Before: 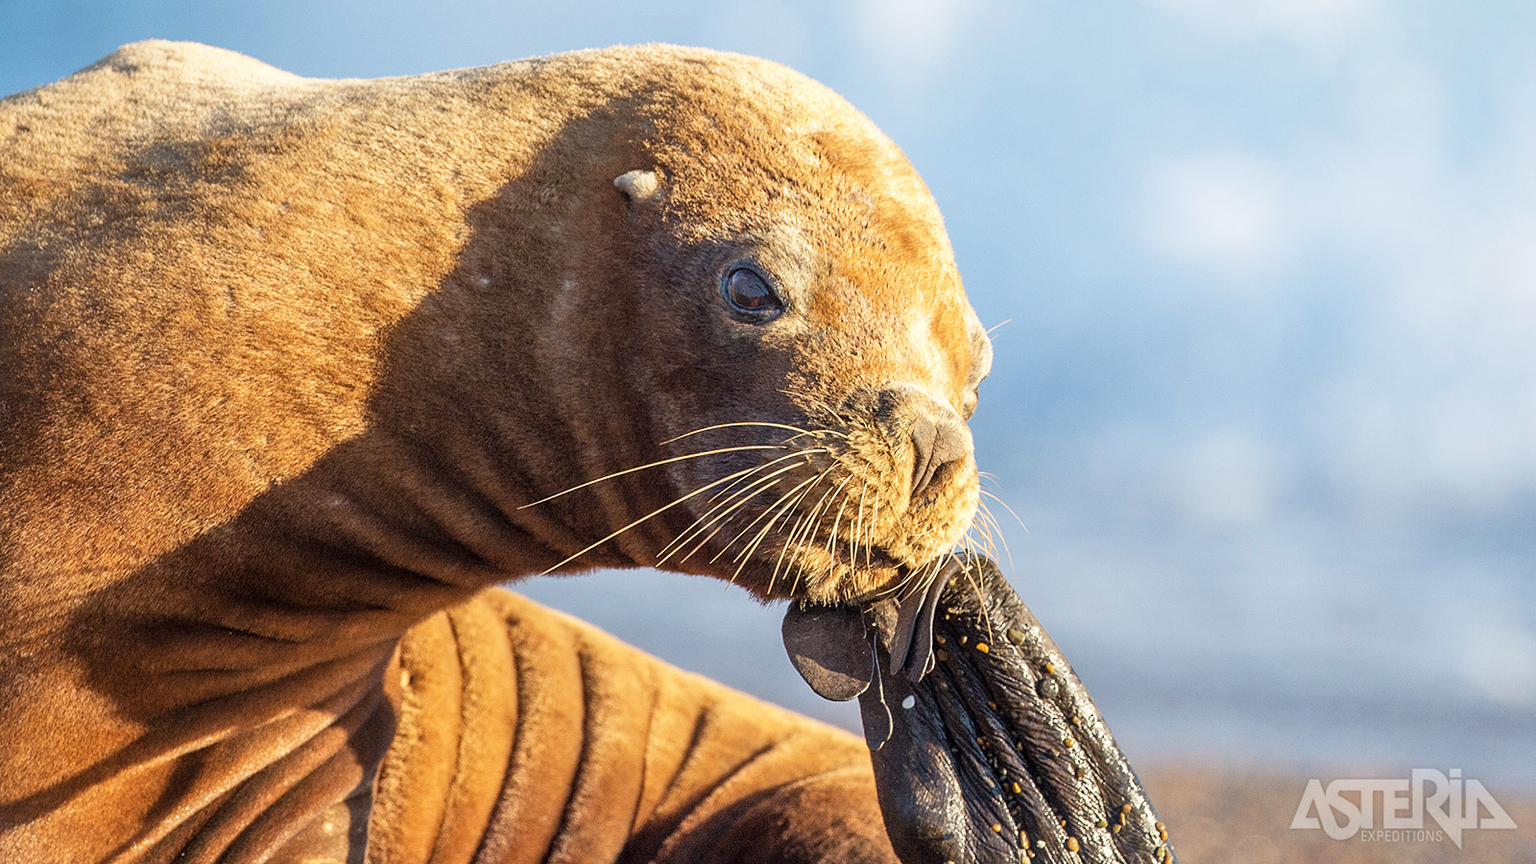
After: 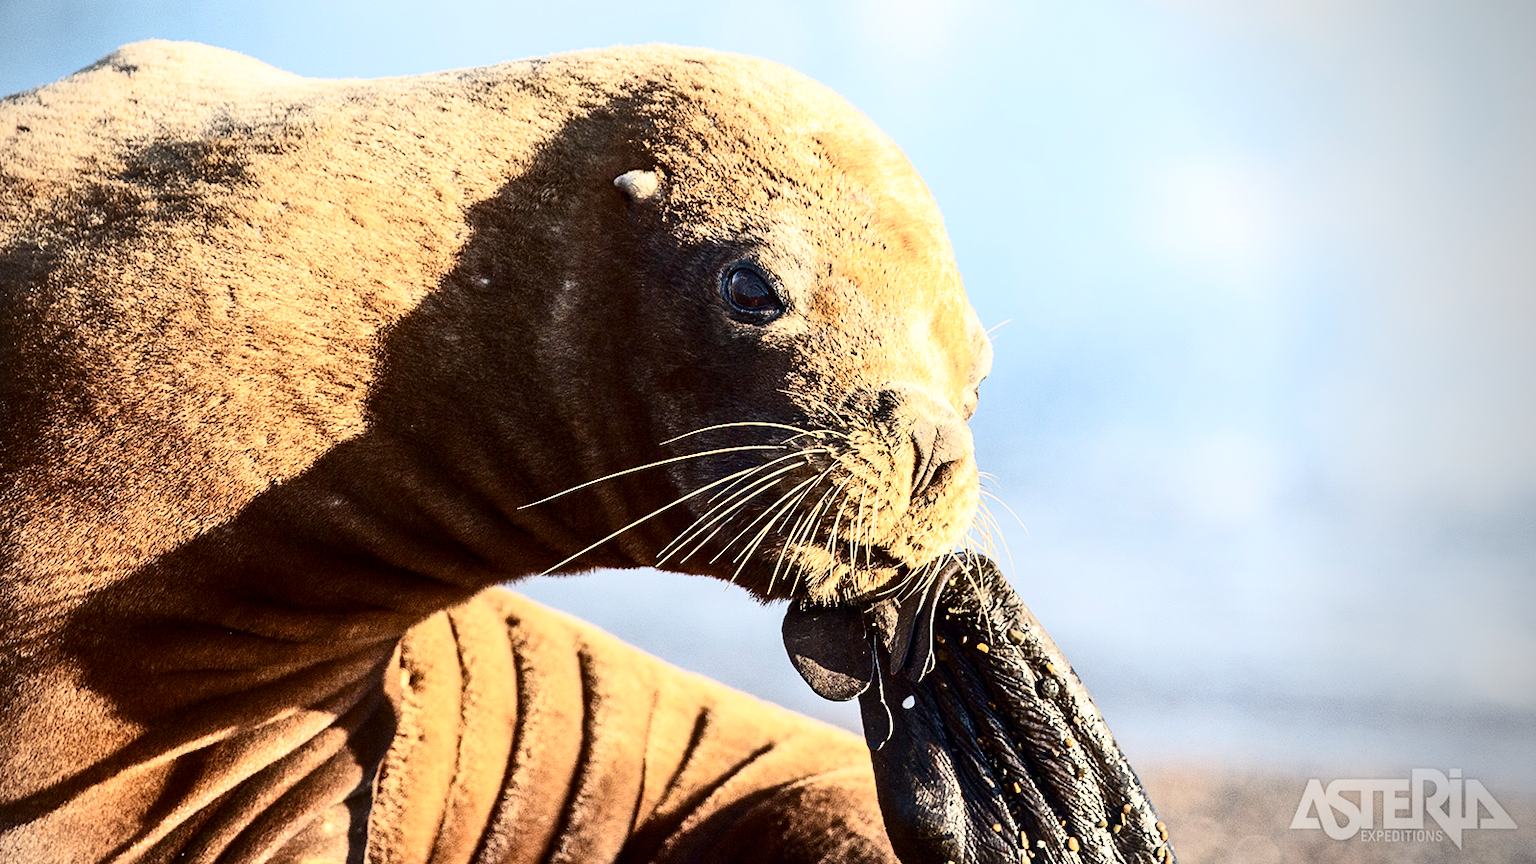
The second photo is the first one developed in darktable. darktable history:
contrast brightness saturation: contrast 0.5, saturation -0.1
vignetting: center (-0.15, 0.013)
